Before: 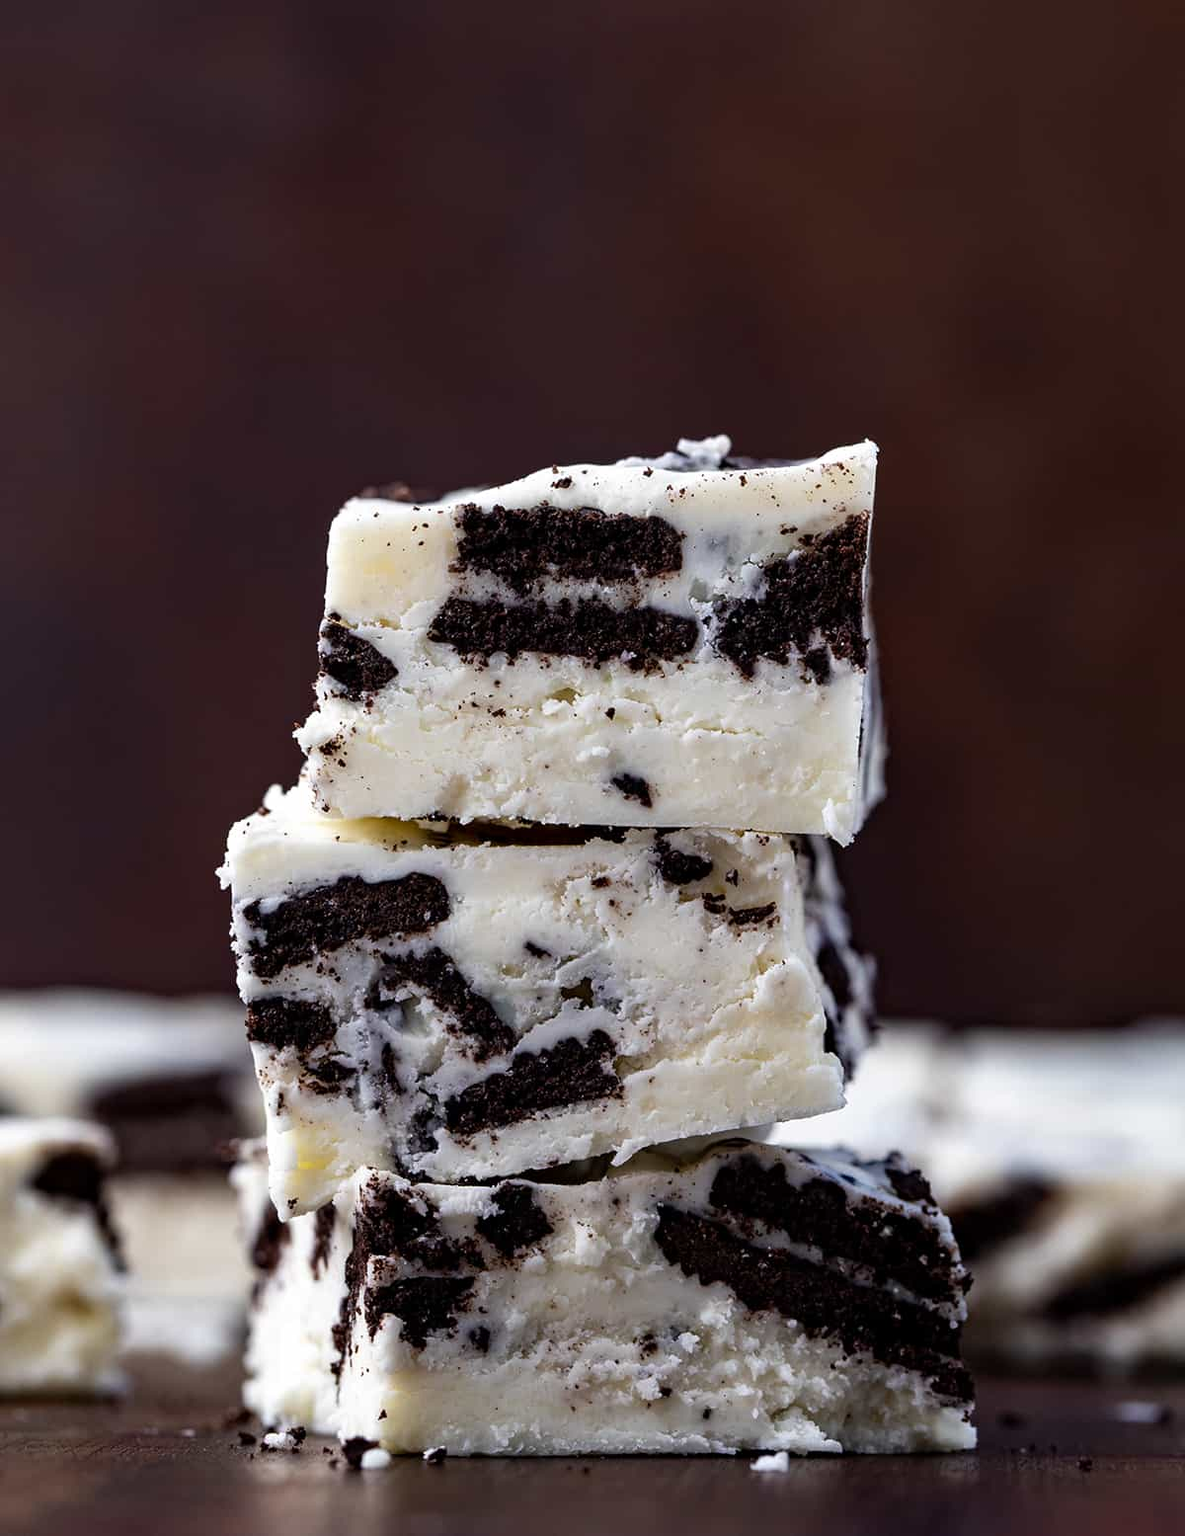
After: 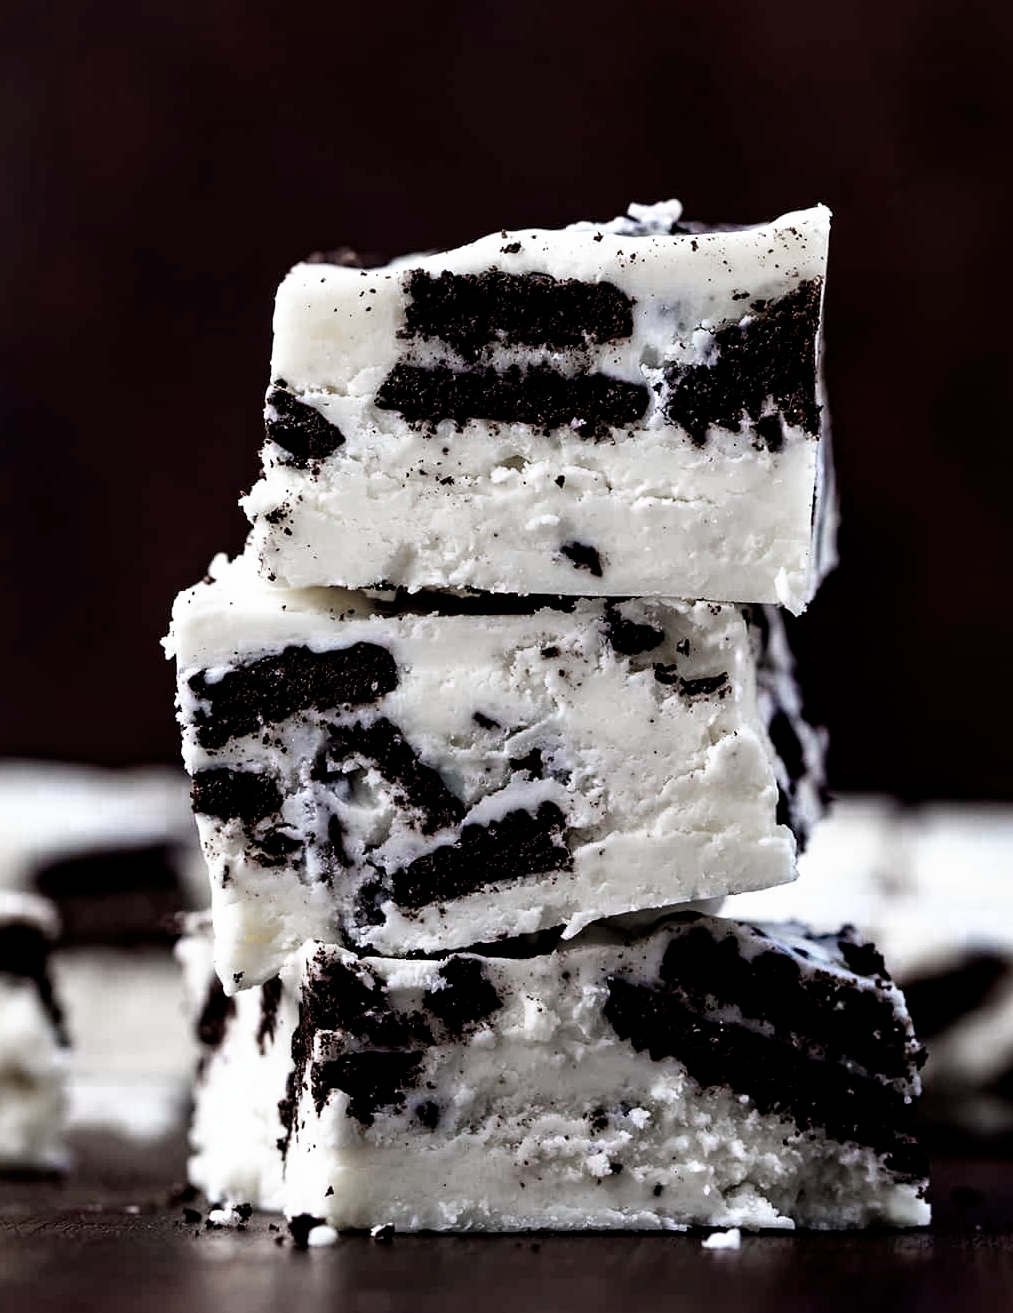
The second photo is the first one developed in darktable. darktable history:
color zones: curves: ch0 [(0, 0.613) (0.01, 0.613) (0.245, 0.448) (0.498, 0.529) (0.642, 0.665) (0.879, 0.777) (0.99, 0.613)]; ch1 [(0, 0.272) (0.219, 0.127) (0.724, 0.346)]
crop and rotate: left 4.842%, top 15.51%, right 10.668%
filmic rgb: black relative exposure -8.7 EV, white relative exposure 2.7 EV, threshold 3 EV, target black luminance 0%, hardness 6.25, latitude 76.53%, contrast 1.326, shadows ↔ highlights balance -0.349%, preserve chrominance no, color science v4 (2020), enable highlight reconstruction true
